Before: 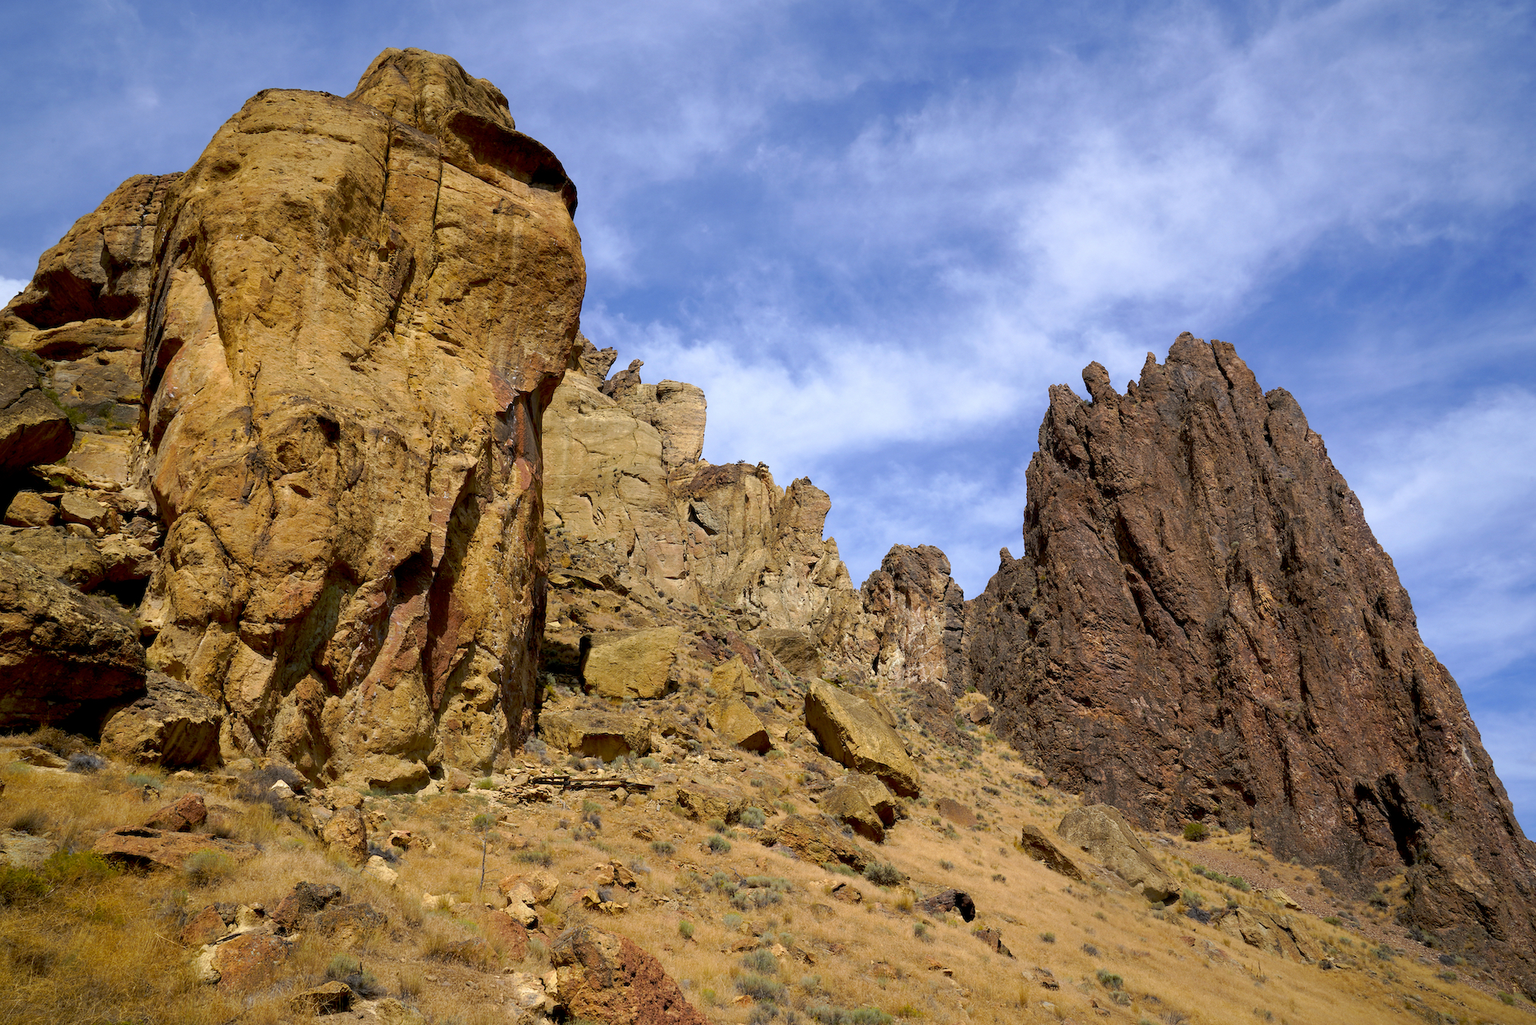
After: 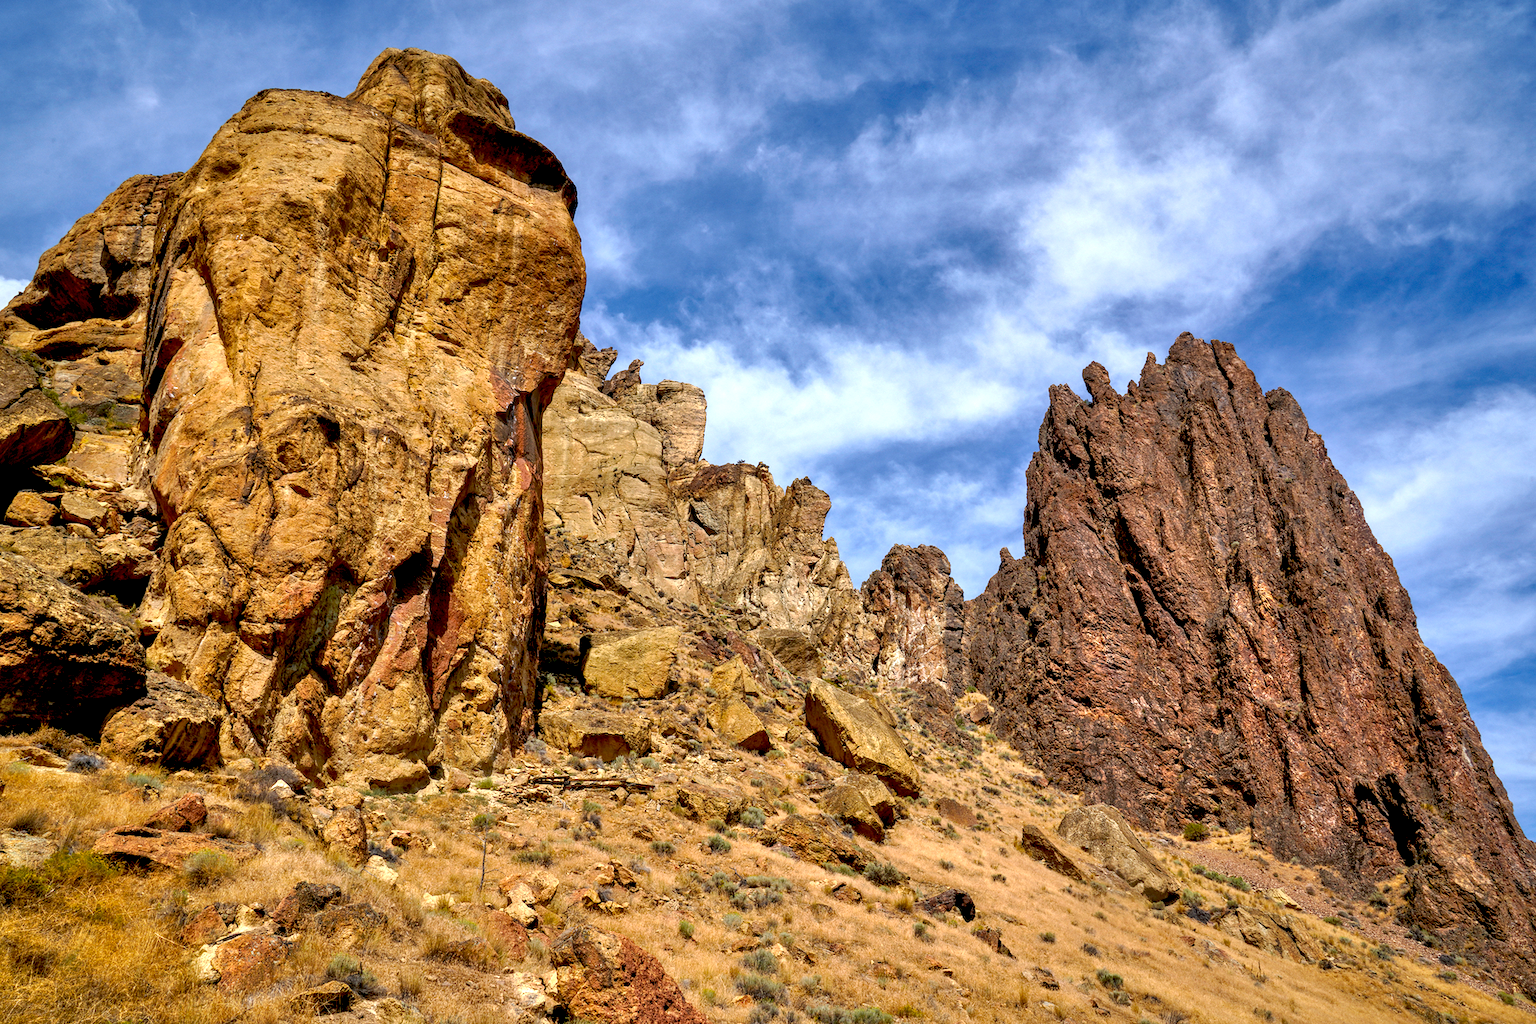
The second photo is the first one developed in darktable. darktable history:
tone equalizer: -7 EV 0.153 EV, -6 EV 0.616 EV, -5 EV 1.17 EV, -4 EV 1.31 EV, -3 EV 1.15 EV, -2 EV 0.6 EV, -1 EV 0.167 EV
local contrast: highlights 78%, shadows 56%, detail 175%, midtone range 0.425
shadows and highlights: soften with gaussian
